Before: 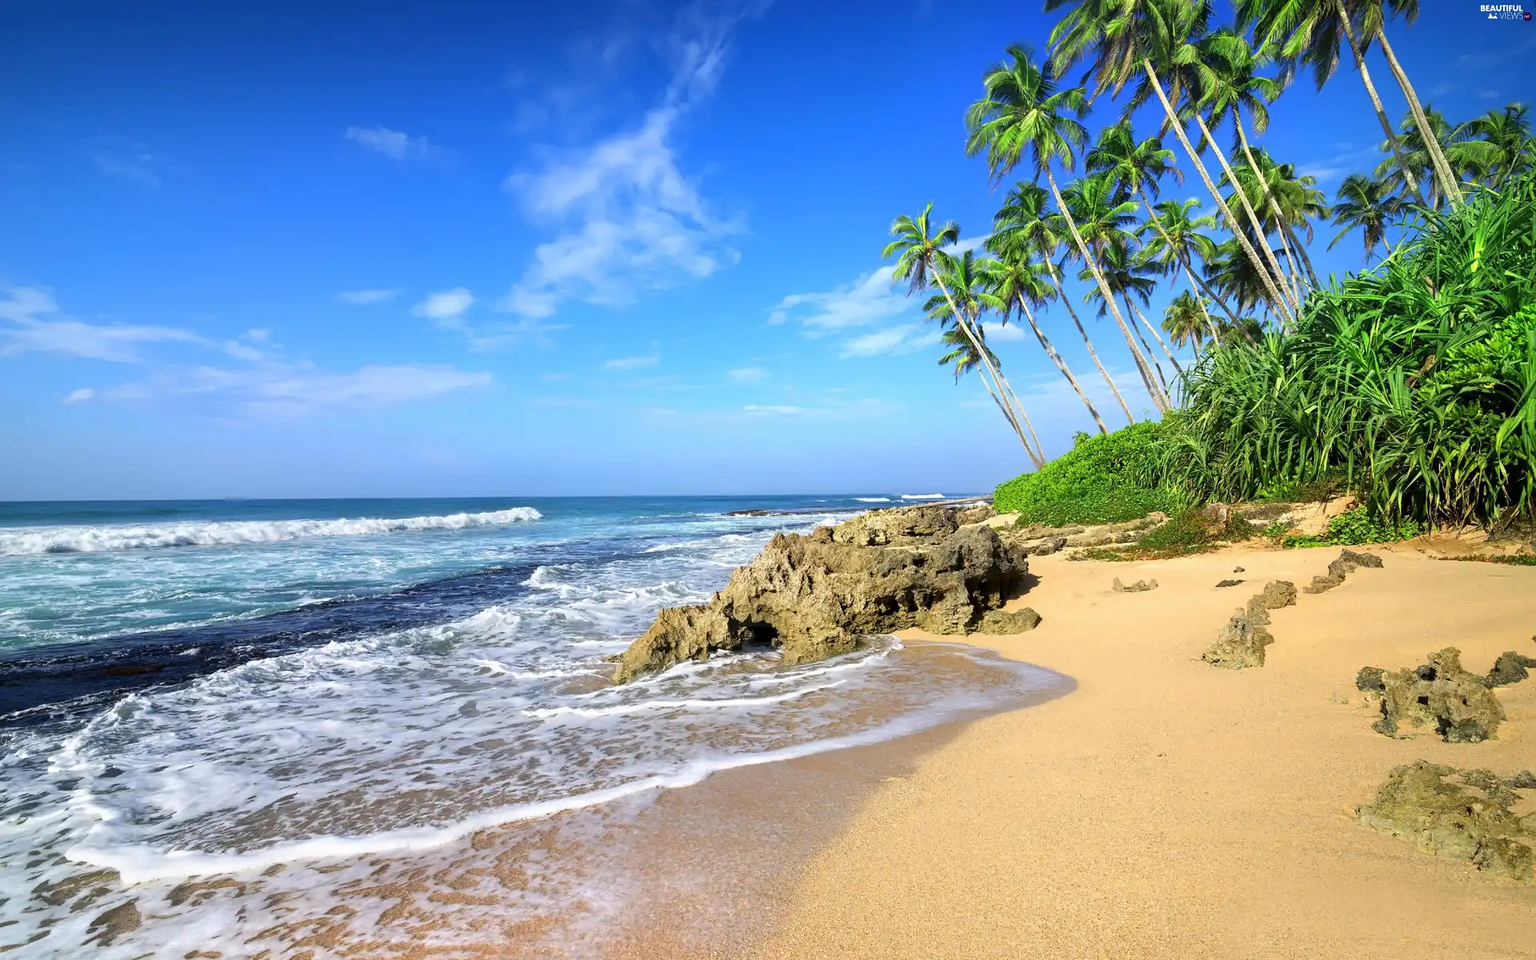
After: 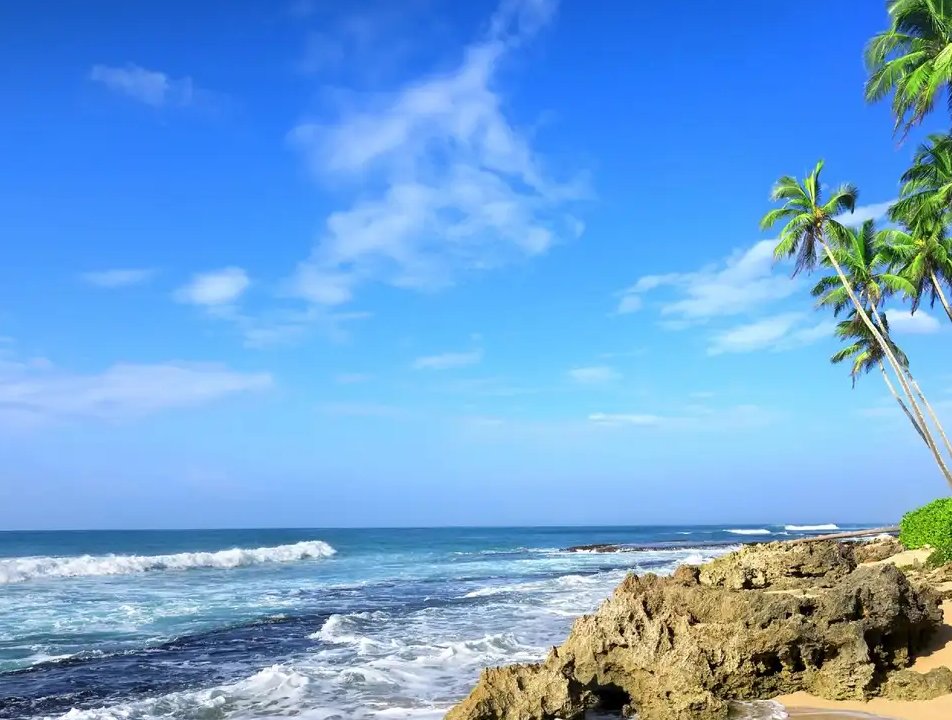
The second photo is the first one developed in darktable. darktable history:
crop: left 17.845%, top 7.785%, right 32.437%, bottom 32.16%
